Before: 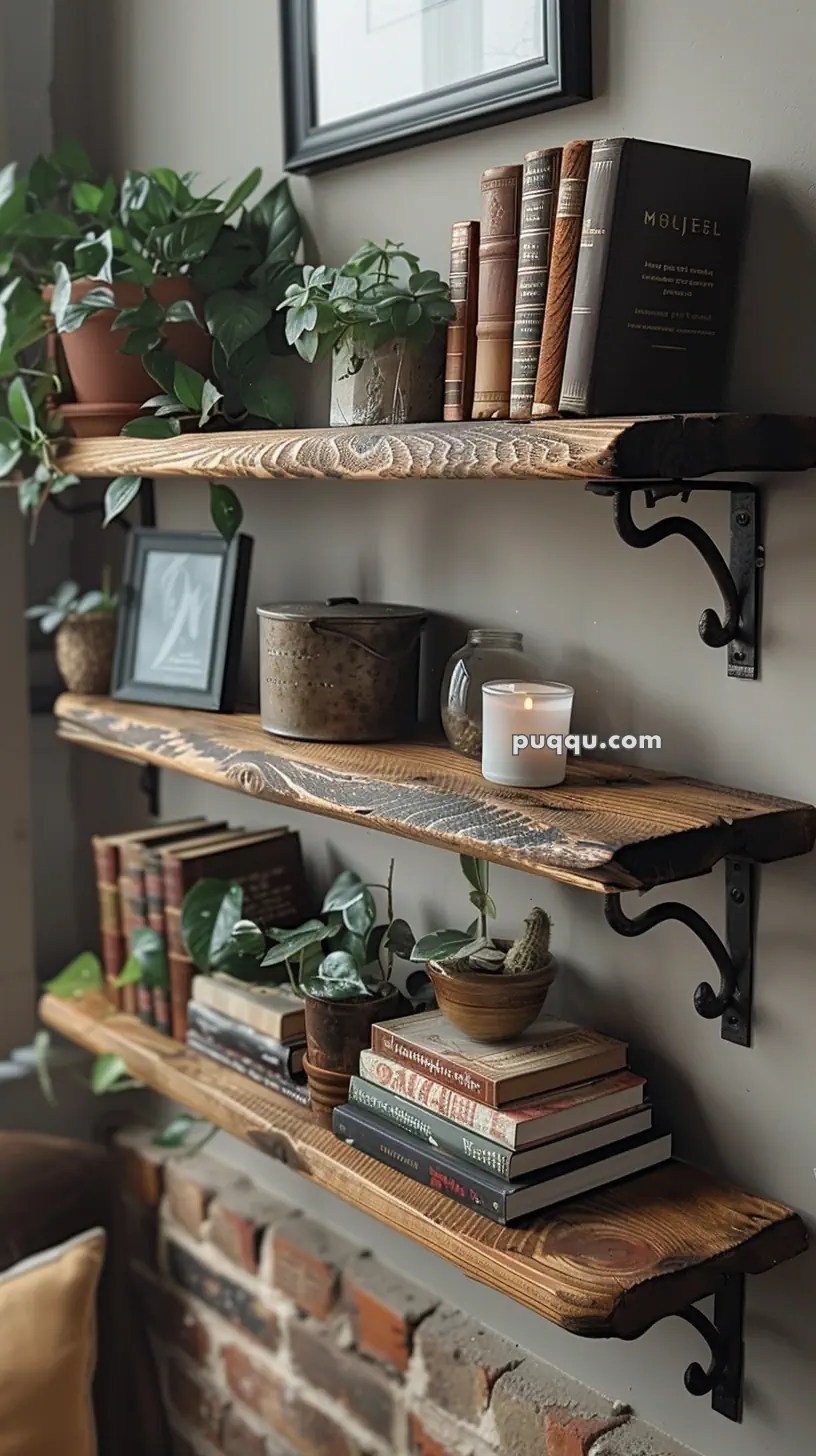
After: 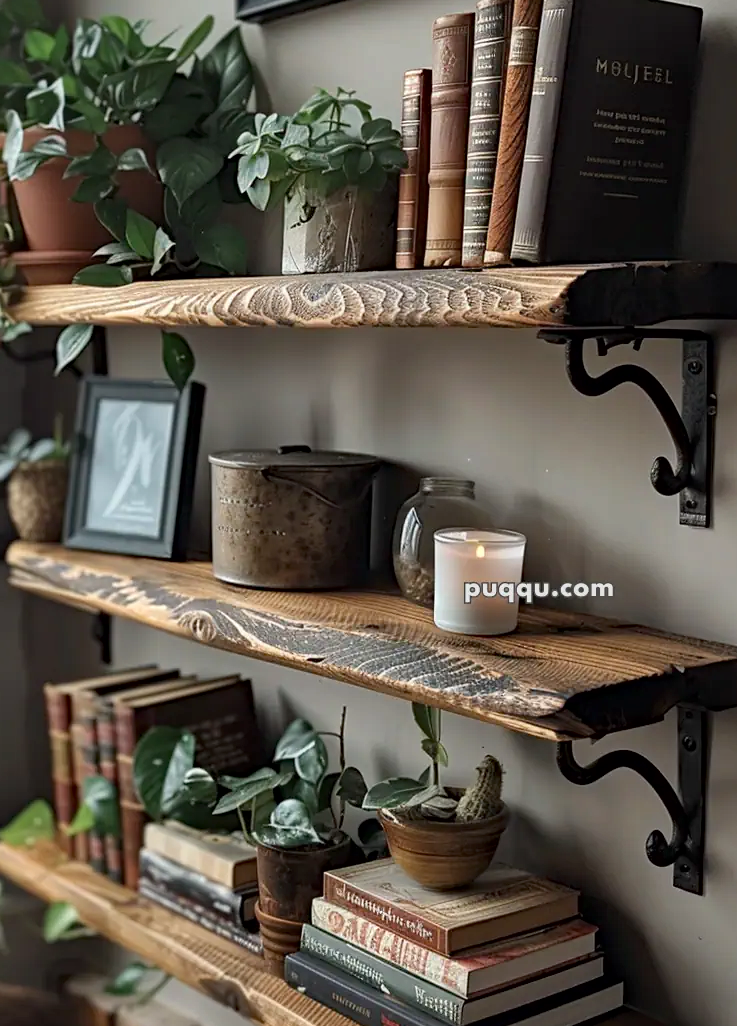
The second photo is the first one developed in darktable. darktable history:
haze removal: compatibility mode true, adaptive false
crop: left 5.924%, top 10.45%, right 3.649%, bottom 19.014%
local contrast: mode bilateral grid, contrast 19, coarseness 49, detail 129%, midtone range 0.2
